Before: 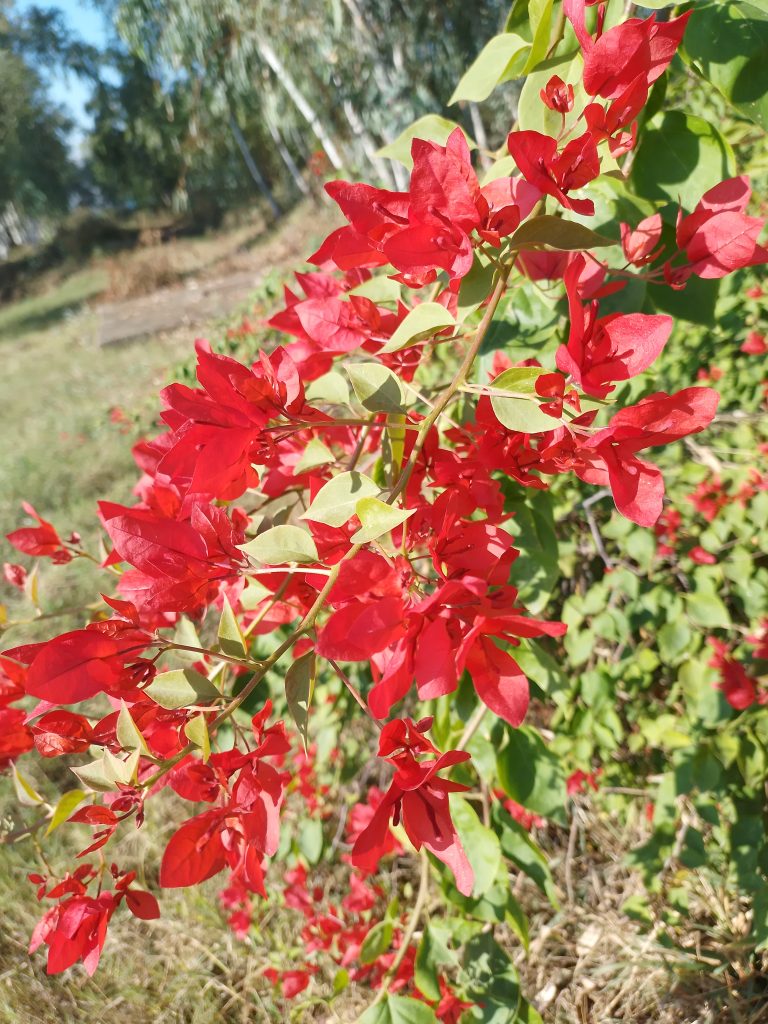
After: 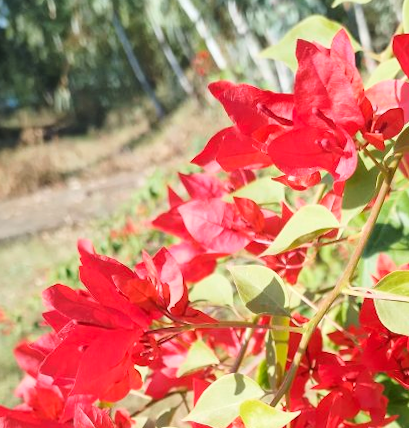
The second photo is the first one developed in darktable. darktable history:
crop: left 15.306%, top 9.065%, right 30.789%, bottom 48.638%
rotate and perspective: rotation 0.174°, lens shift (vertical) 0.013, lens shift (horizontal) 0.019, shear 0.001, automatic cropping original format, crop left 0.007, crop right 0.991, crop top 0.016, crop bottom 0.997
tone curve: curves: ch0 [(0, 0) (0.004, 0.001) (0.133, 0.112) (0.325, 0.362) (0.832, 0.893) (1, 1)], color space Lab, linked channels, preserve colors none
white balance: red 0.986, blue 1.01
